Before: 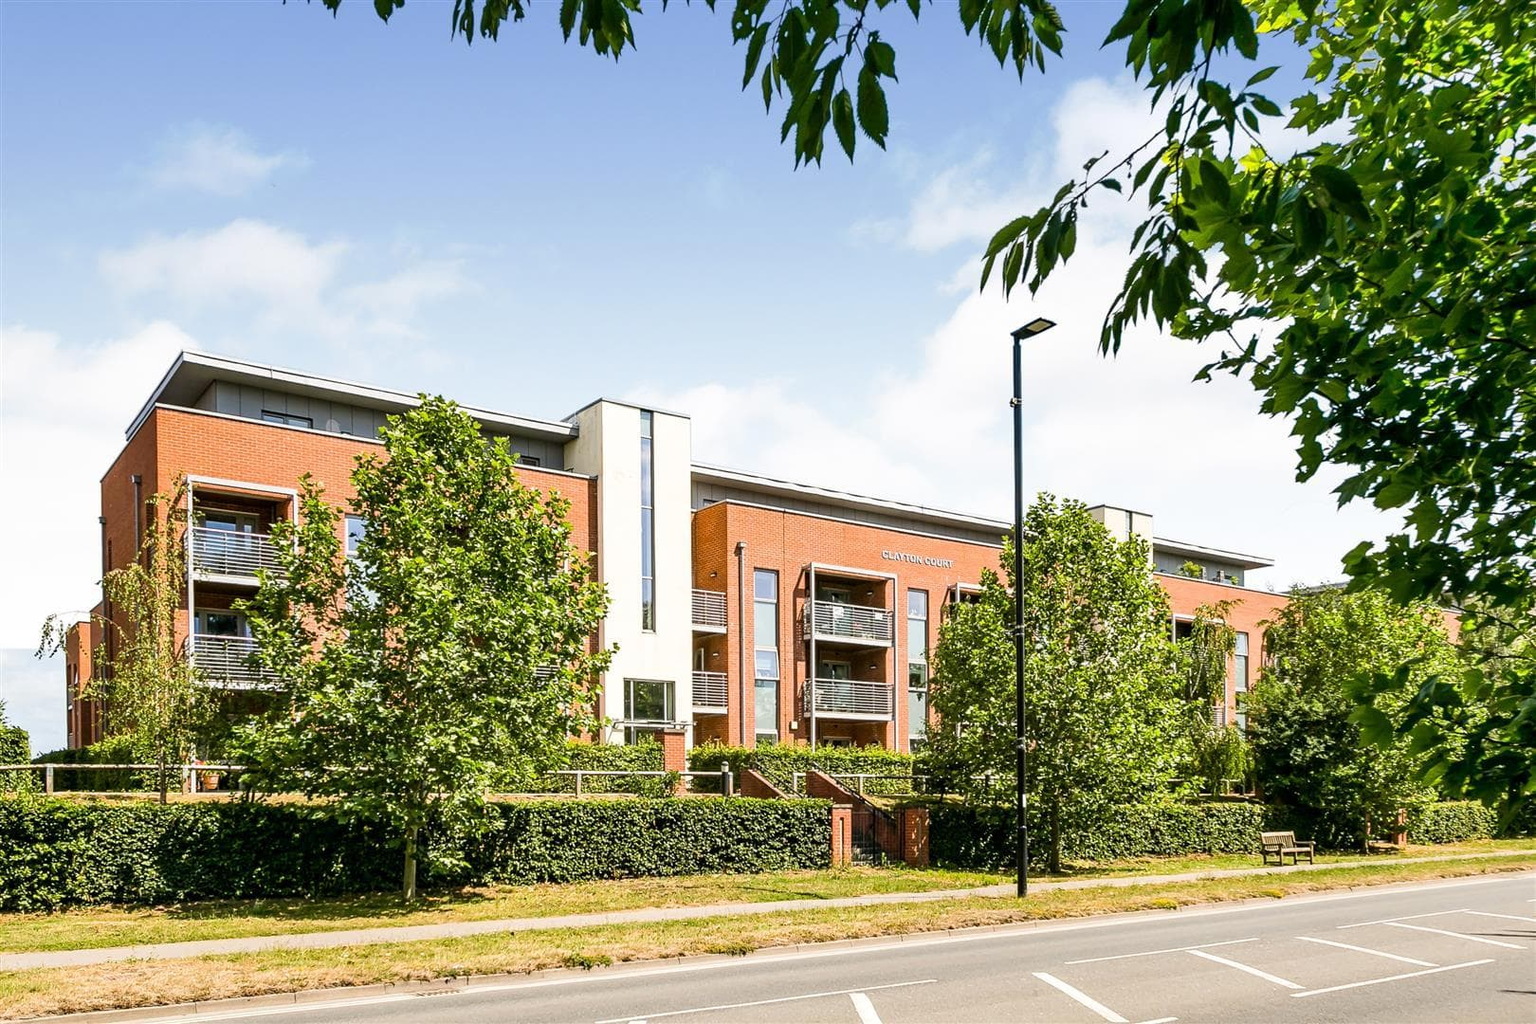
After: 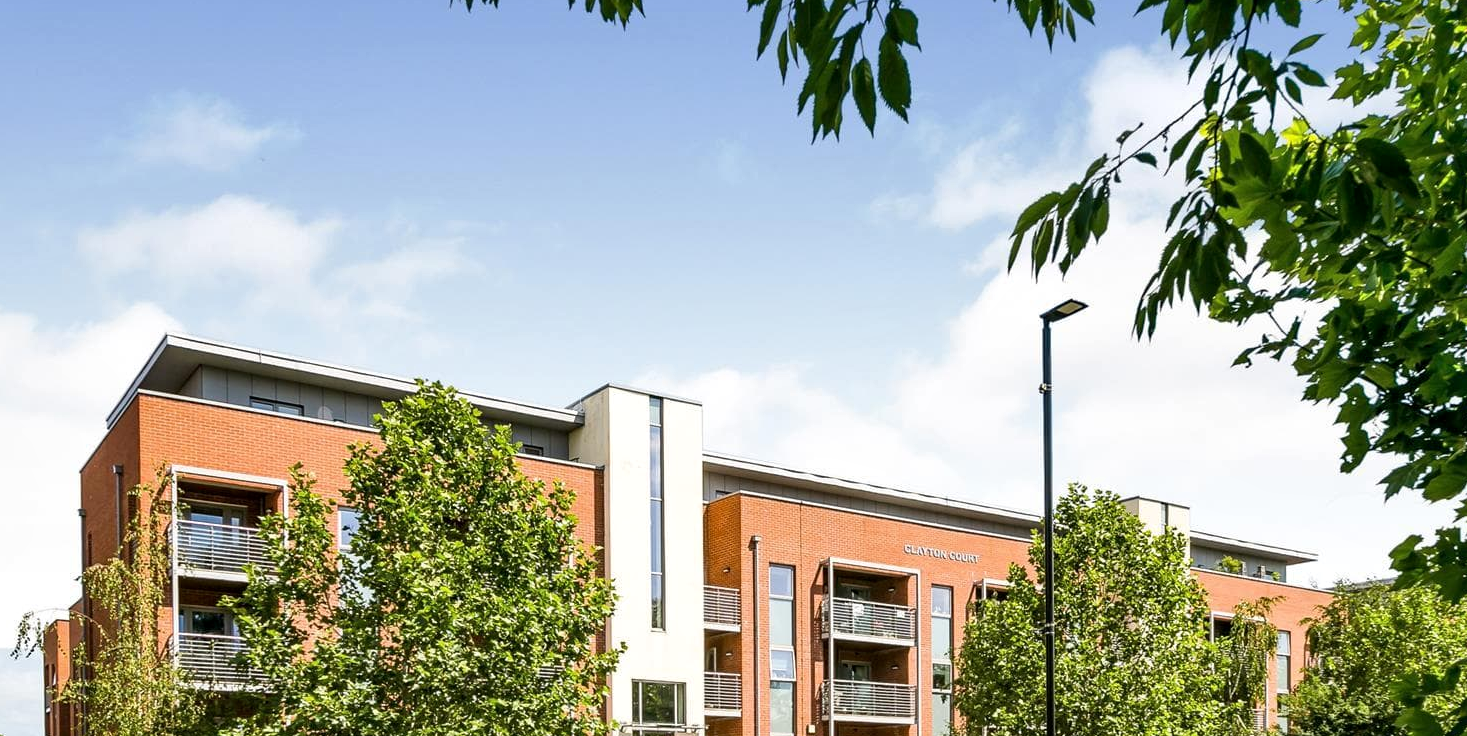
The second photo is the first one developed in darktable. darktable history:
local contrast: mode bilateral grid, contrast 20, coarseness 49, detail 119%, midtone range 0.2
crop: left 1.619%, top 3.407%, right 7.781%, bottom 28.415%
